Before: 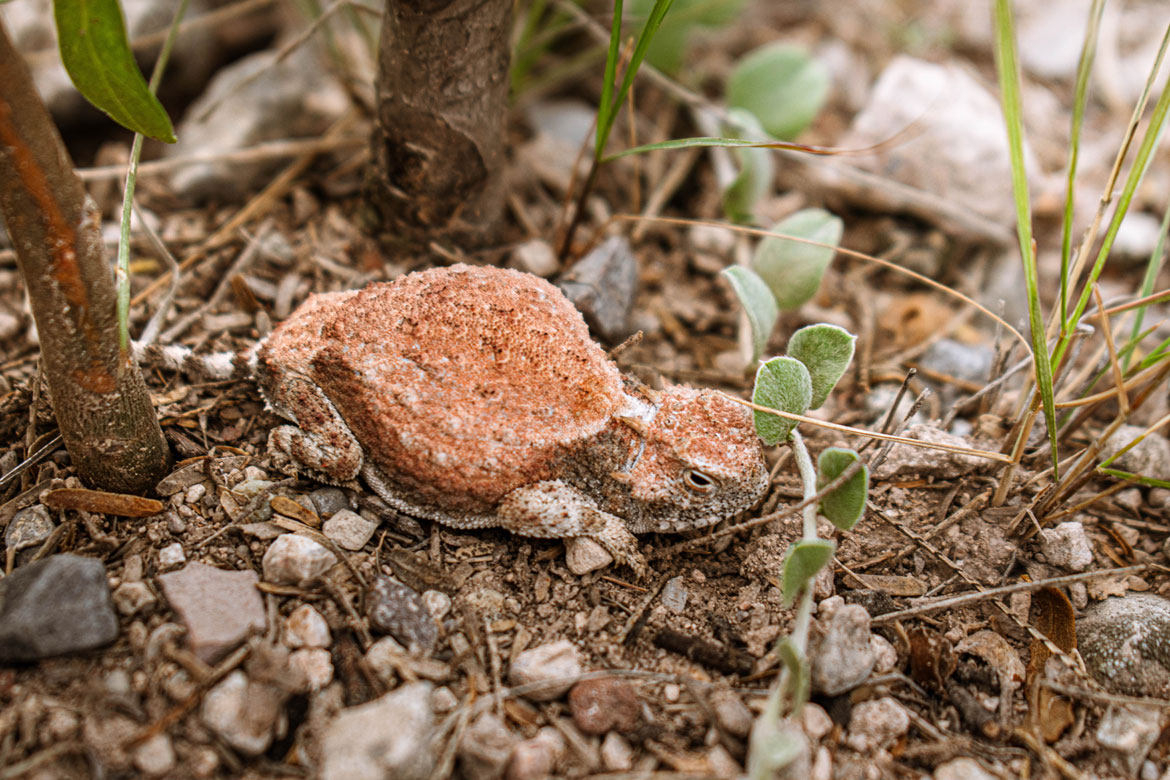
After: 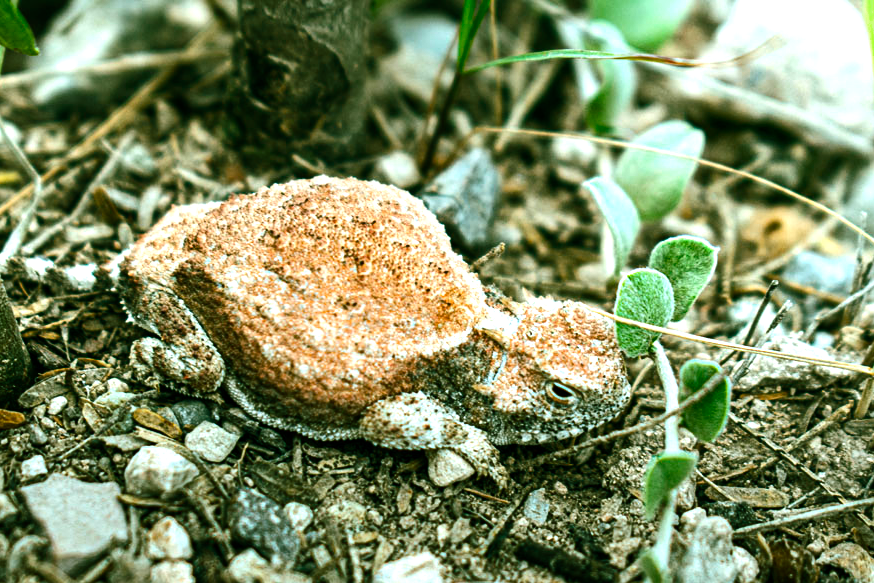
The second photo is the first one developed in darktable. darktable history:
tone equalizer: -8 EV -1.08 EV, -7 EV -1.01 EV, -6 EV -0.867 EV, -5 EV -0.578 EV, -3 EV 0.578 EV, -2 EV 0.867 EV, -1 EV 1.01 EV, +0 EV 1.08 EV, edges refinement/feathering 500, mask exposure compensation -1.57 EV, preserve details no
crop and rotate: left 11.831%, top 11.346%, right 13.429%, bottom 13.899%
shadows and highlights: shadows 32, highlights -32, soften with gaussian
color balance rgb: shadows lift › chroma 11.71%, shadows lift › hue 133.46°, power › chroma 2.15%, power › hue 166.83°, highlights gain › chroma 4%, highlights gain › hue 200.2°, perceptual saturation grading › global saturation 18.05%
